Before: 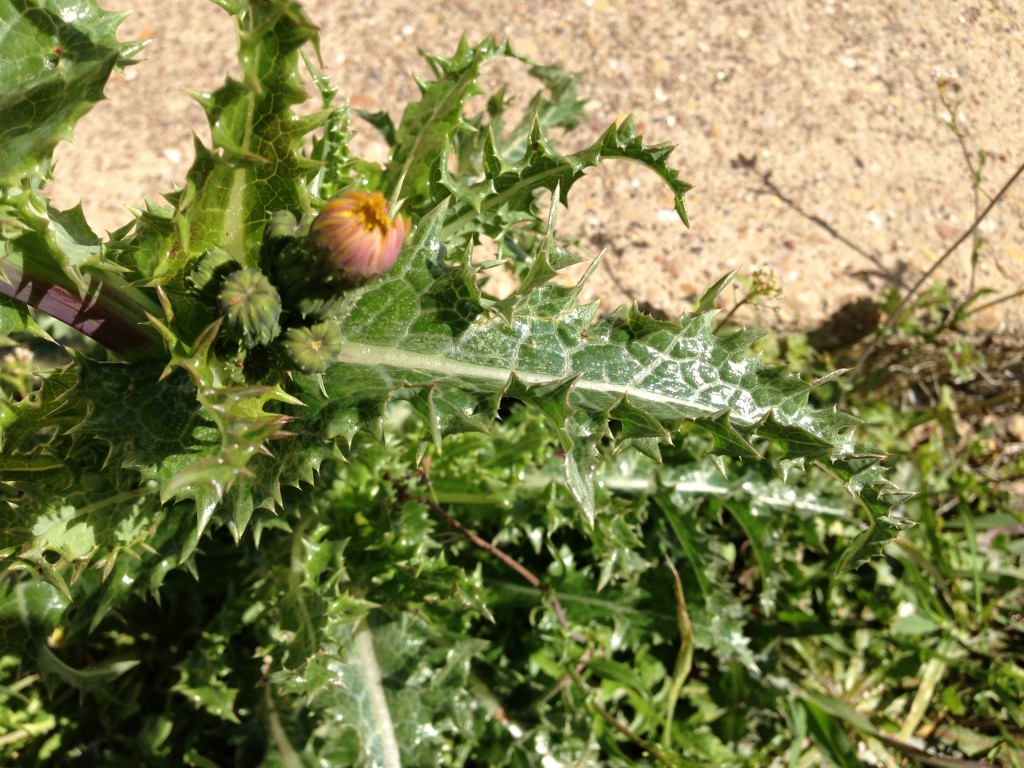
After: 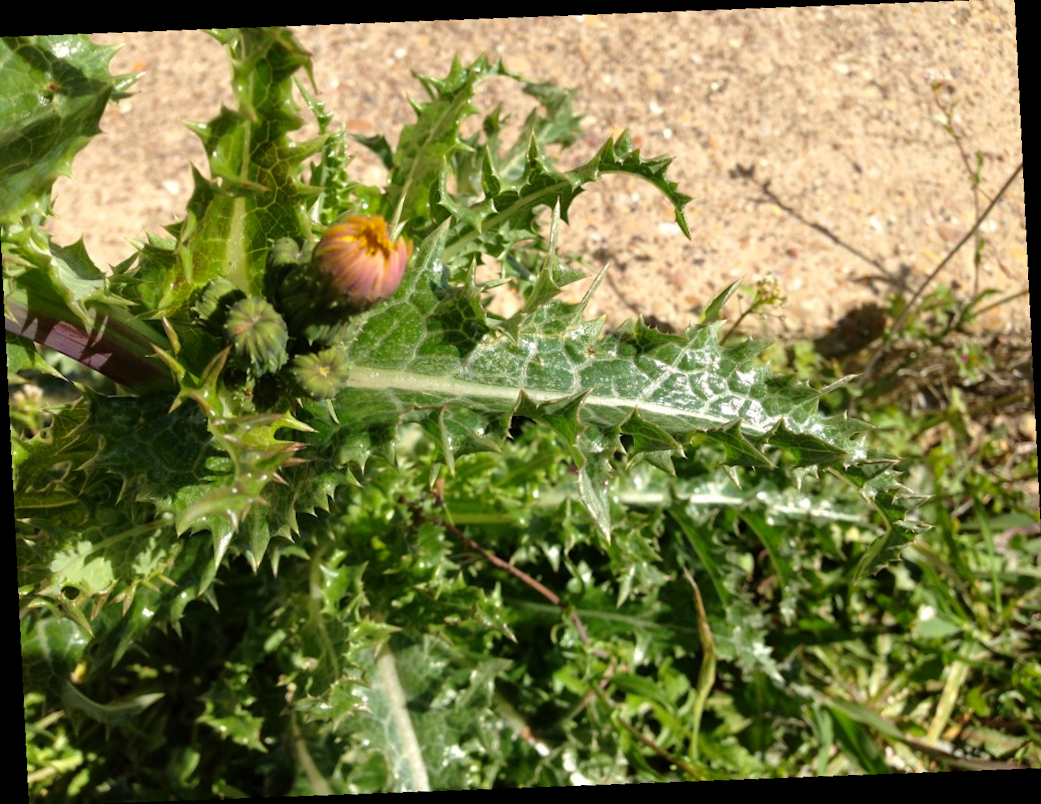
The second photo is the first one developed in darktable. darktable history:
crop and rotate: angle -1.69°
rotate and perspective: rotation -4.2°, shear 0.006, automatic cropping off
color contrast: green-magenta contrast 1.1, blue-yellow contrast 1.1, unbound 0
